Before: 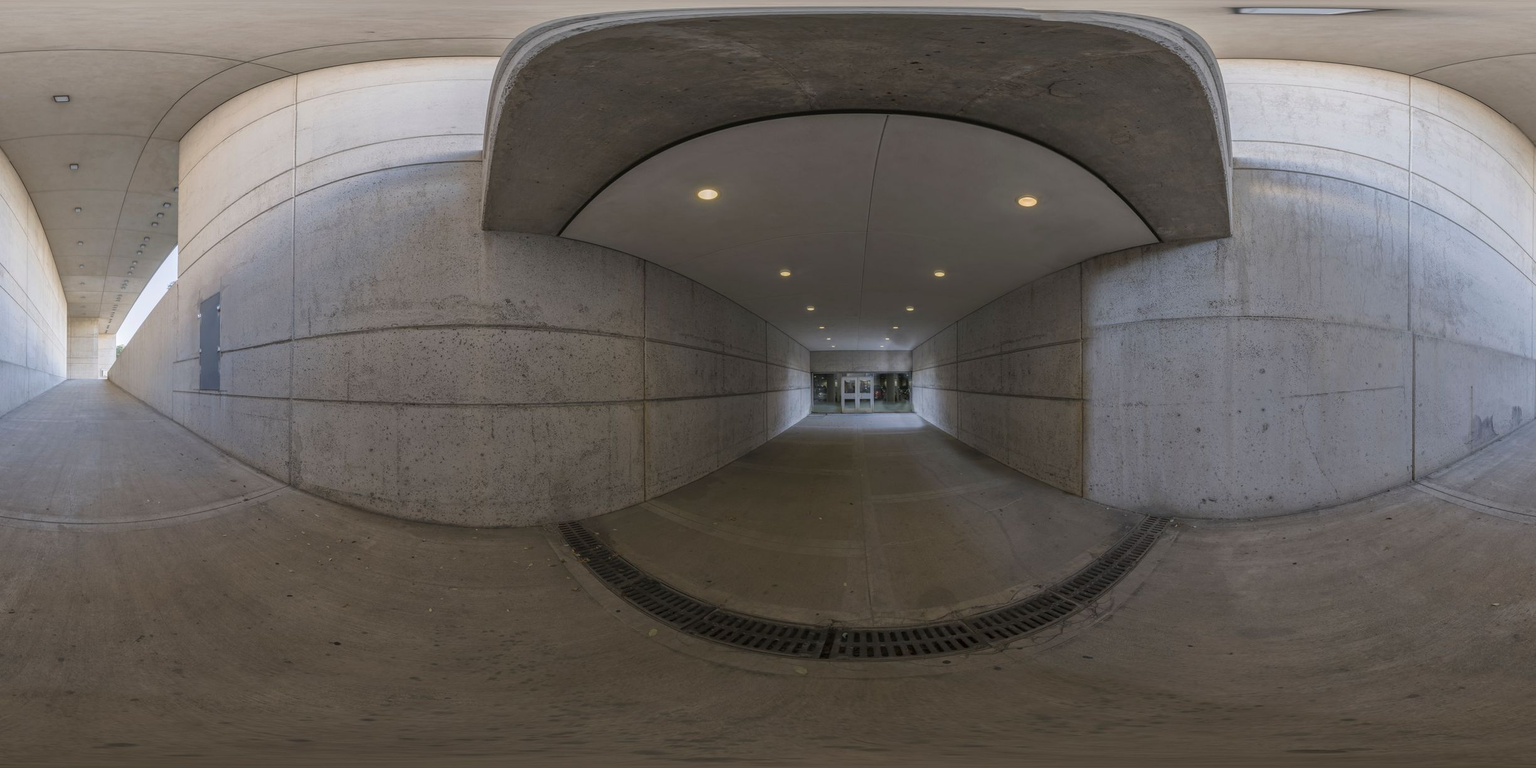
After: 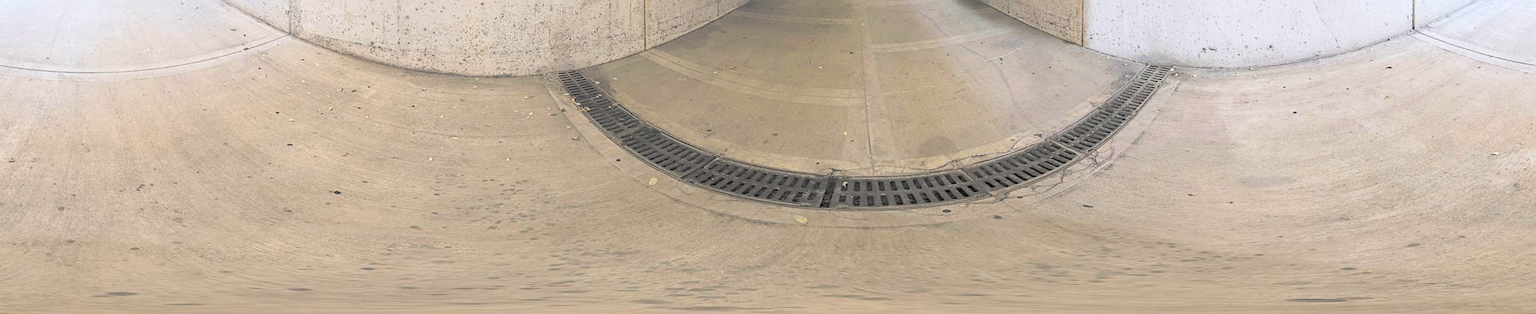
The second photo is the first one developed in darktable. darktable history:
exposure: black level correction 0.001, exposure 0.5 EV, compensate highlight preservation false
crop and rotate: top 58.797%, bottom 0.269%
base curve: curves: ch0 [(0, 0) (0.036, 0.025) (0.121, 0.166) (0.206, 0.329) (0.605, 0.79) (1, 1)], preserve colors none
contrast brightness saturation: brightness 0.98
sharpen: on, module defaults
tone equalizer: -8 EV -0.772 EV, -7 EV -0.668 EV, -6 EV -0.59 EV, -5 EV -0.386 EV, -3 EV 0.383 EV, -2 EV 0.6 EV, -1 EV 0.699 EV, +0 EV 0.741 EV, edges refinement/feathering 500, mask exposure compensation -1.57 EV, preserve details no
